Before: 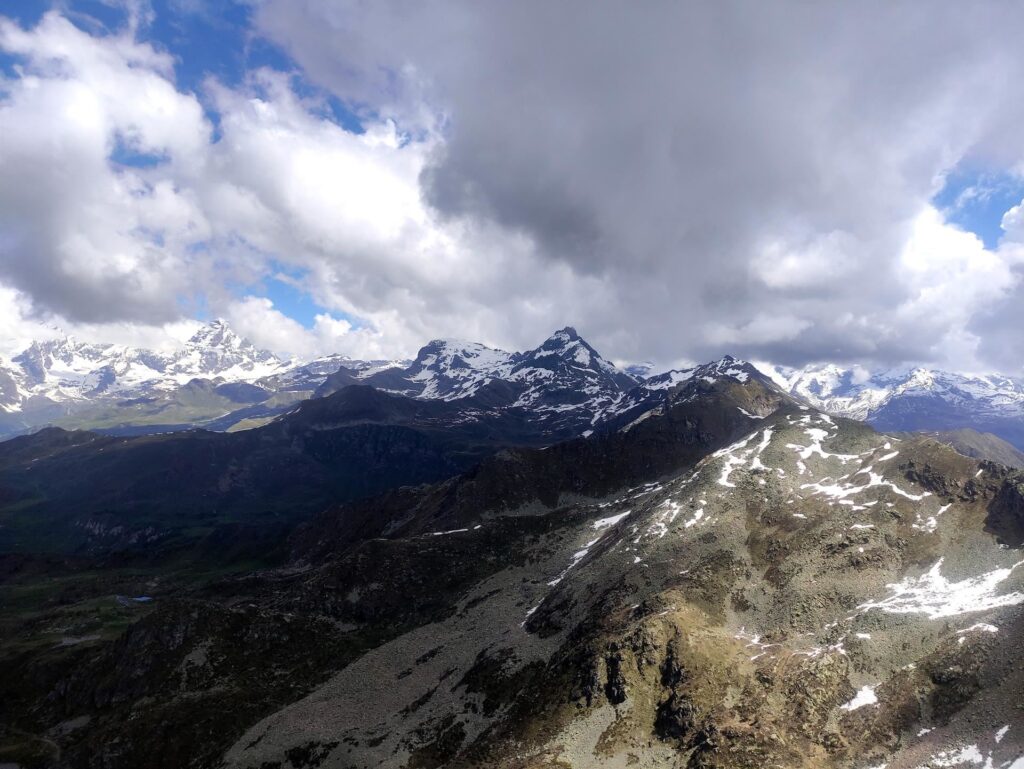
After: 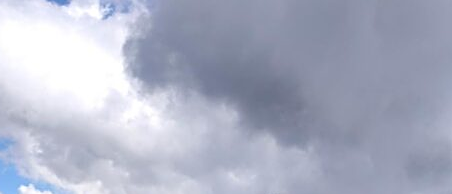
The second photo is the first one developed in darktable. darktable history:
sharpen: on, module defaults
crop: left 28.93%, top 16.85%, right 26.859%, bottom 57.864%
